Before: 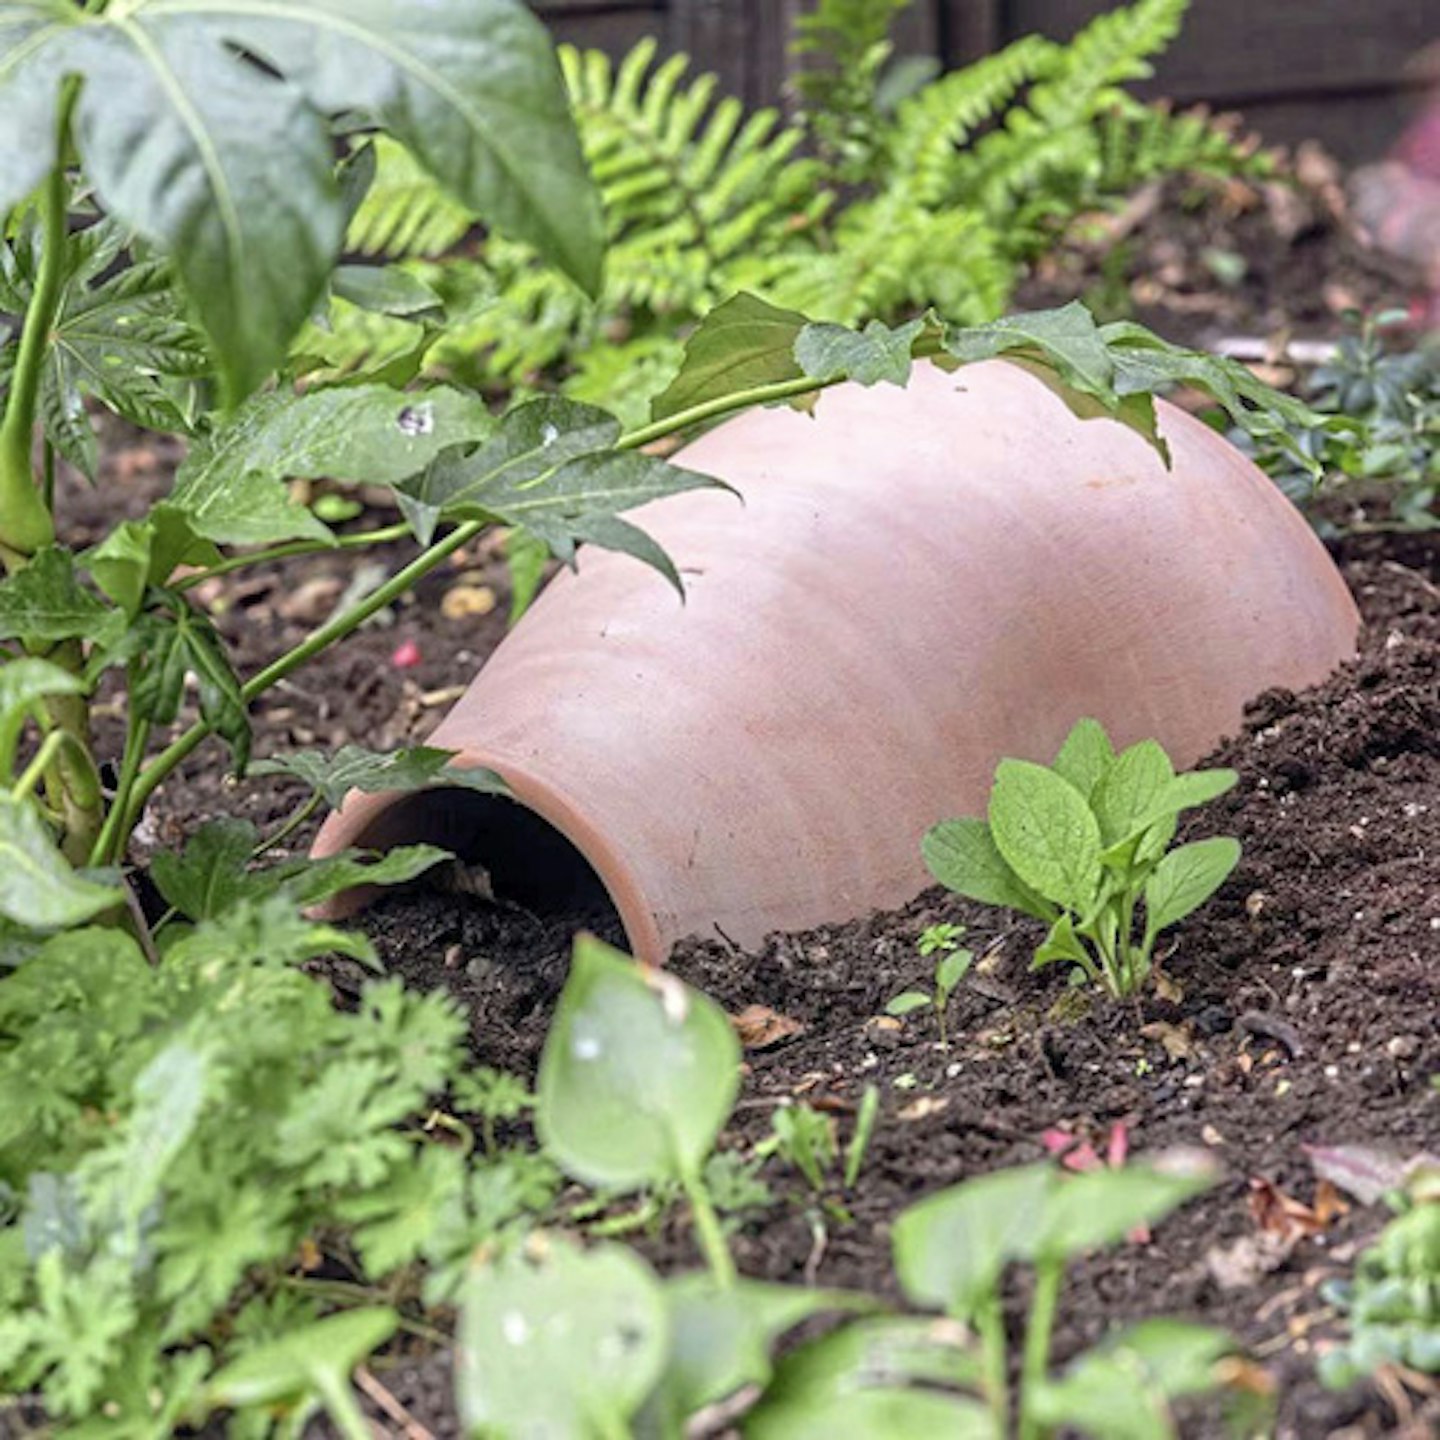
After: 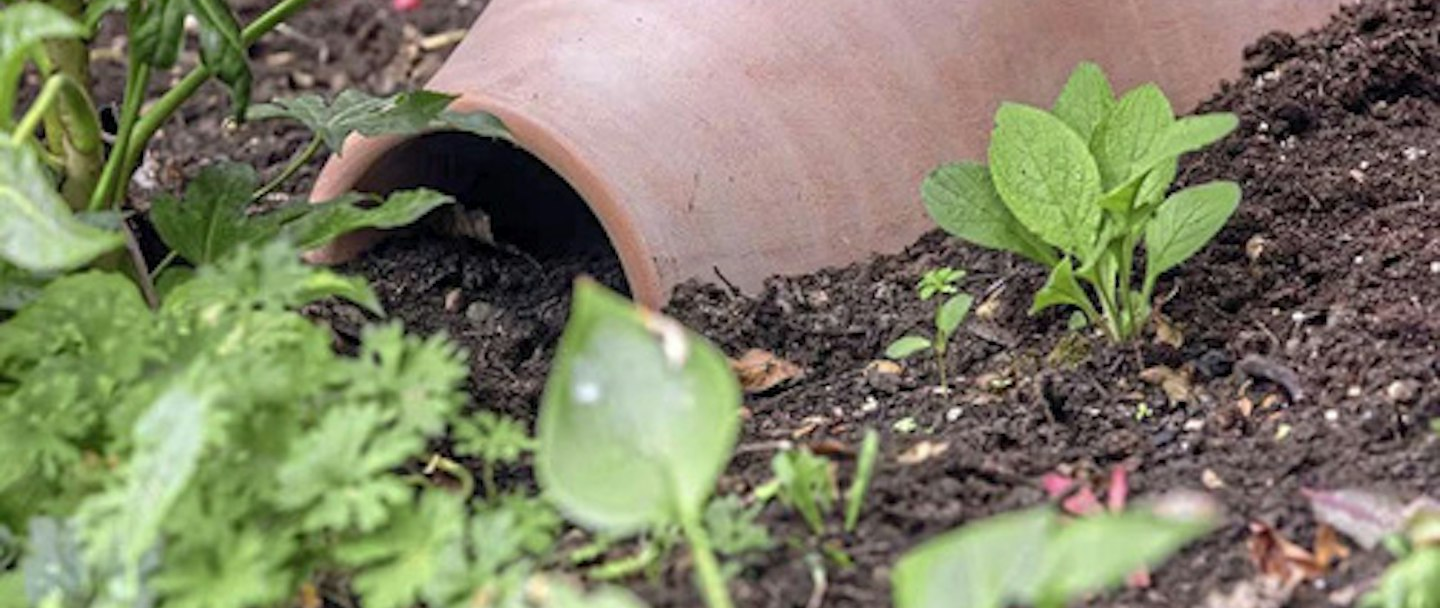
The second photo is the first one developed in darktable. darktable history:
crop: top 45.571%, bottom 12.169%
